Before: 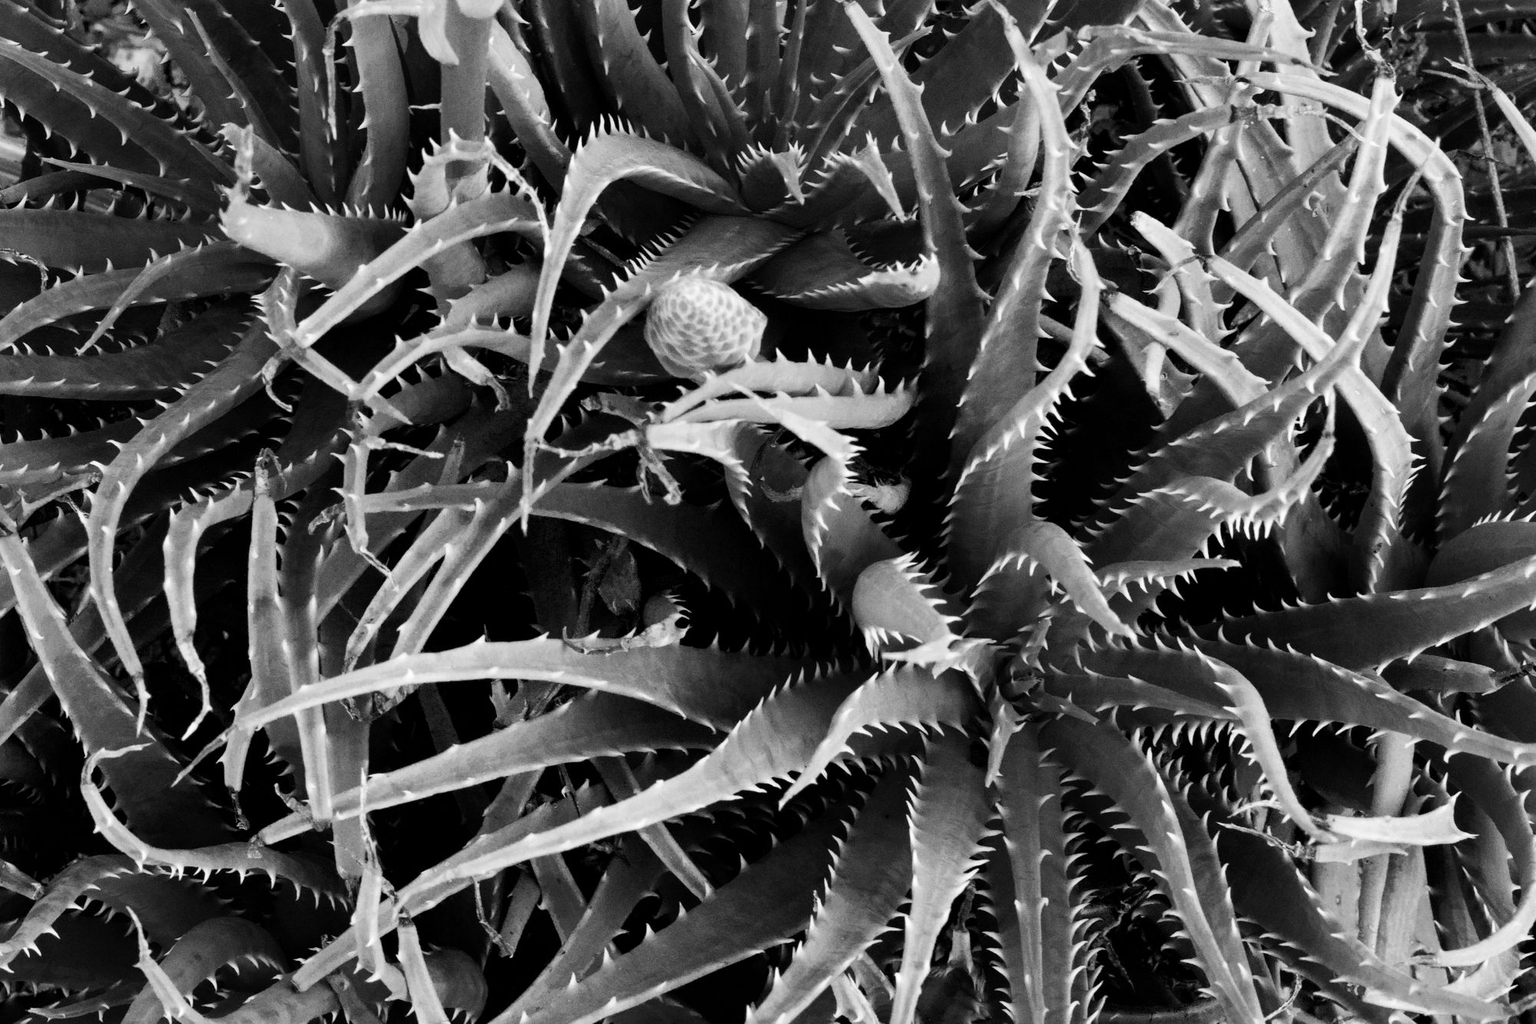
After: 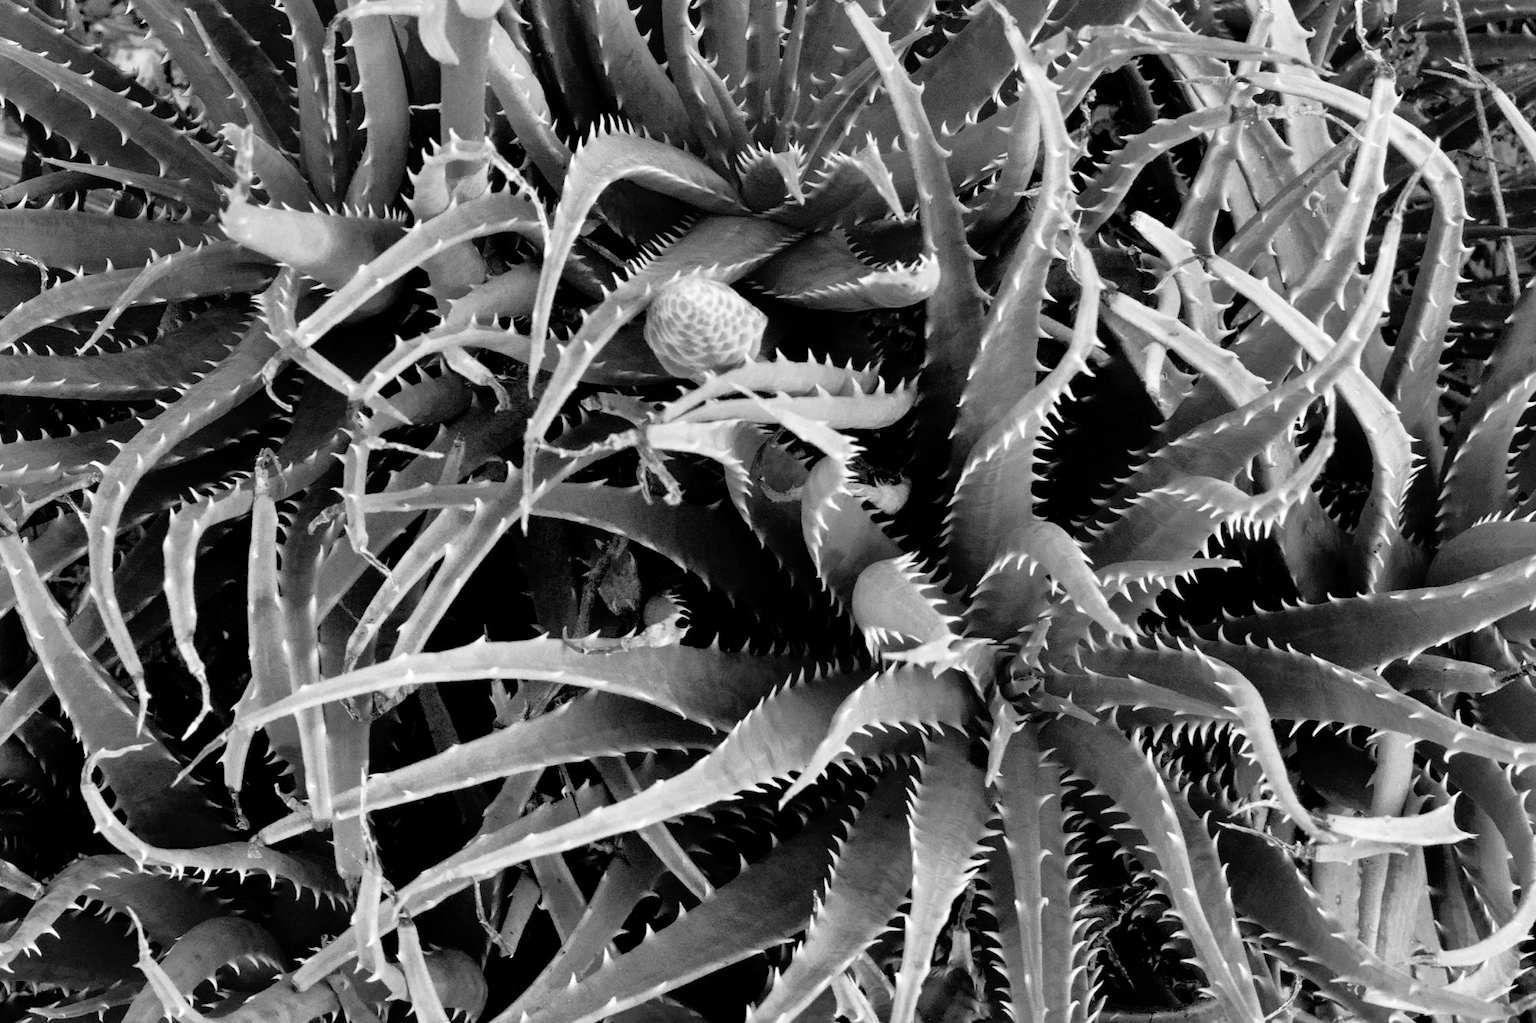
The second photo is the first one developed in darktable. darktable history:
tone equalizer: -7 EV 0.141 EV, -6 EV 0.625 EV, -5 EV 1.11 EV, -4 EV 1.33 EV, -3 EV 1.12 EV, -2 EV 0.6 EV, -1 EV 0.145 EV
